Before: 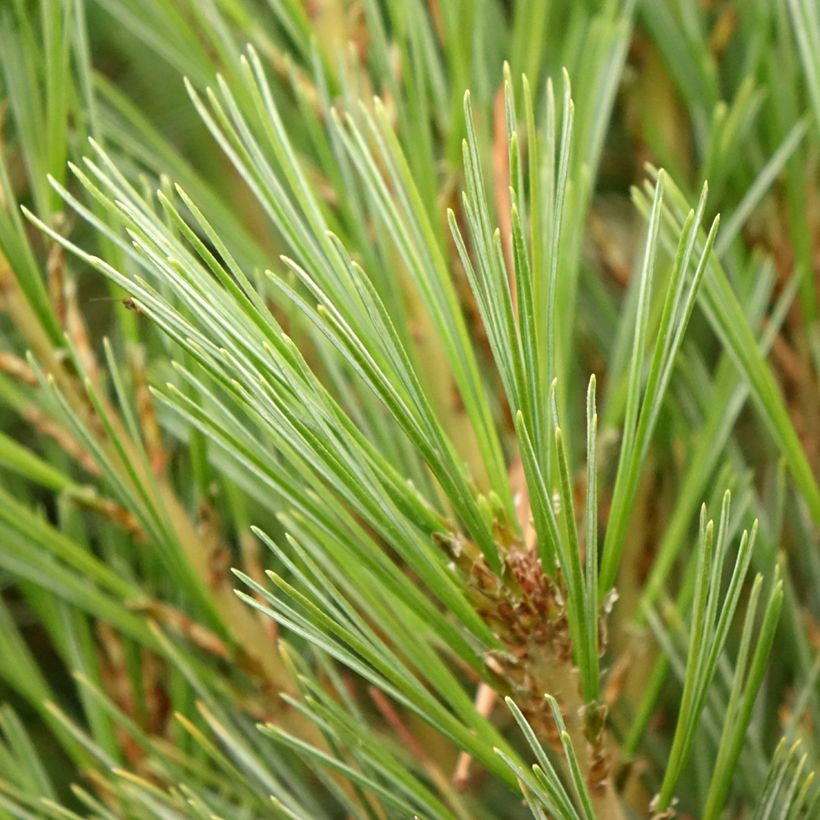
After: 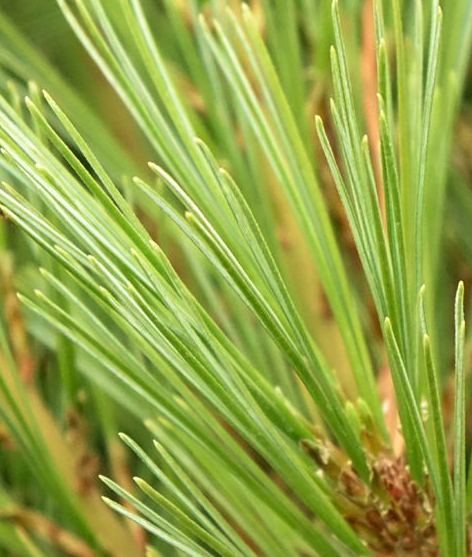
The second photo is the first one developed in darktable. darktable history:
crop: left 16.186%, top 11.38%, right 26.162%, bottom 20.654%
velvia: strength 44.93%
